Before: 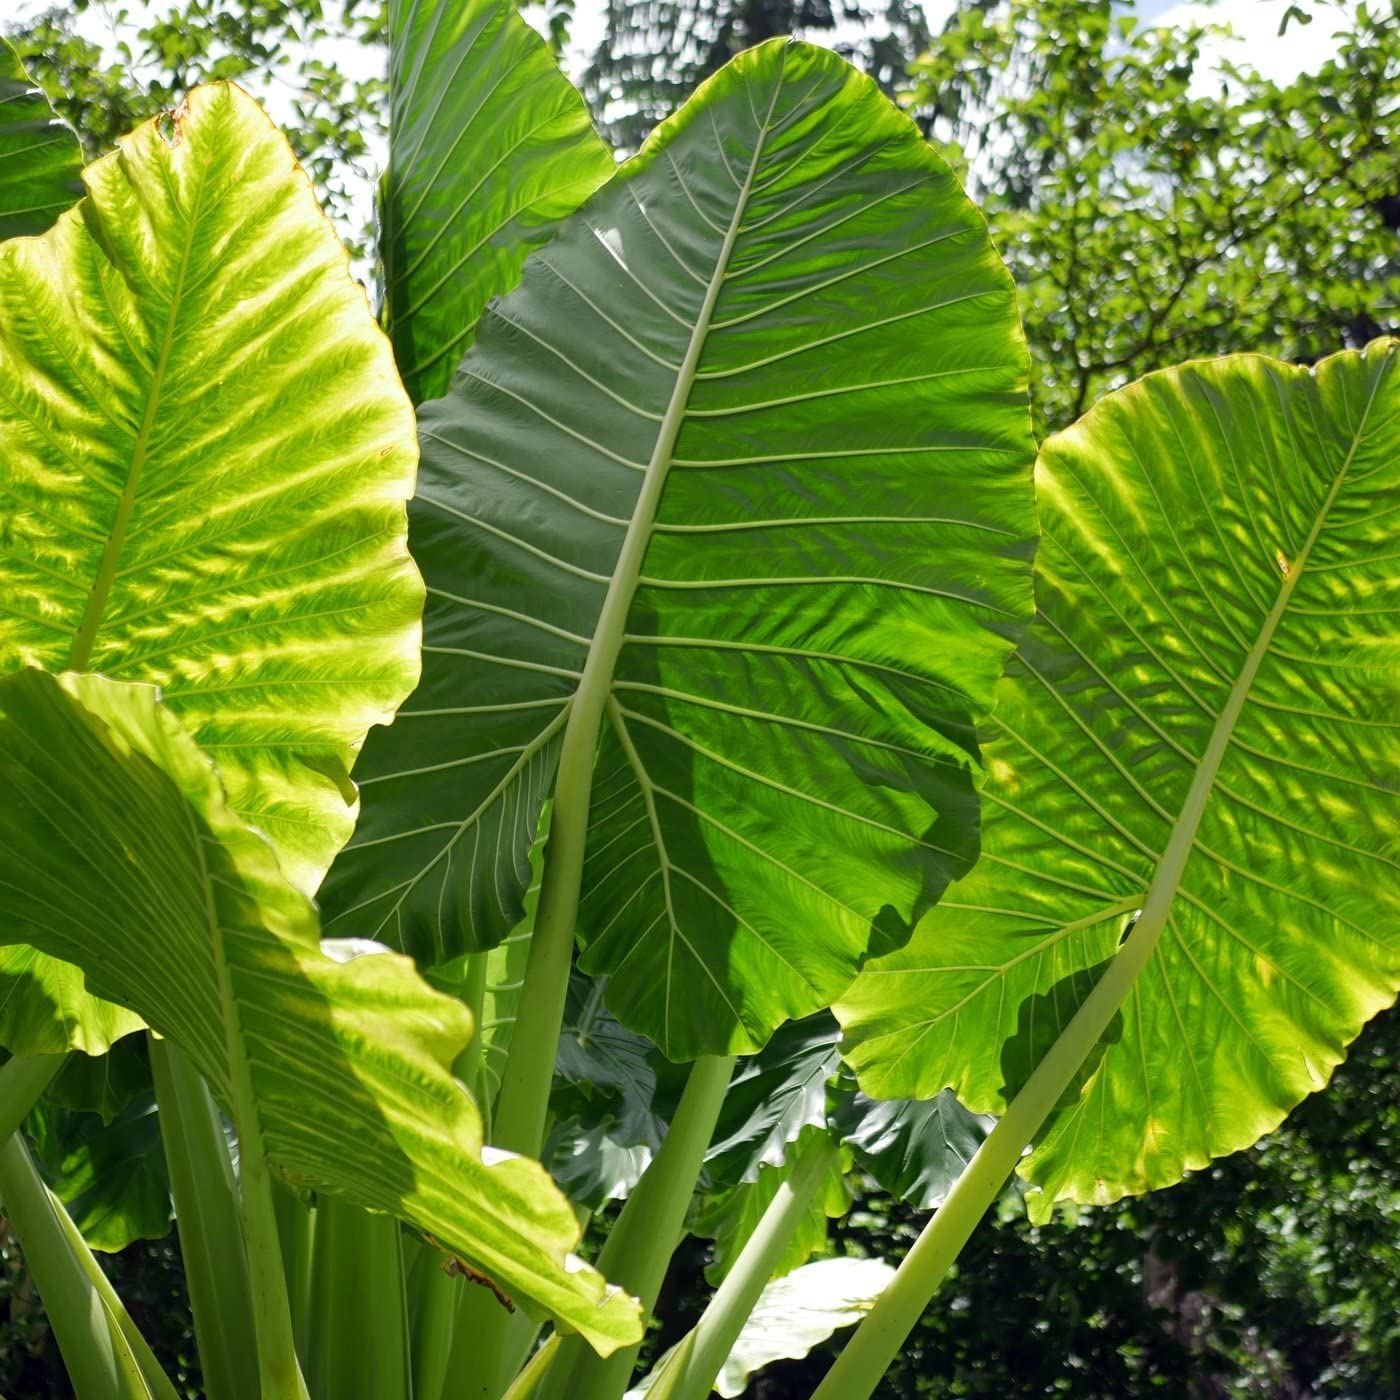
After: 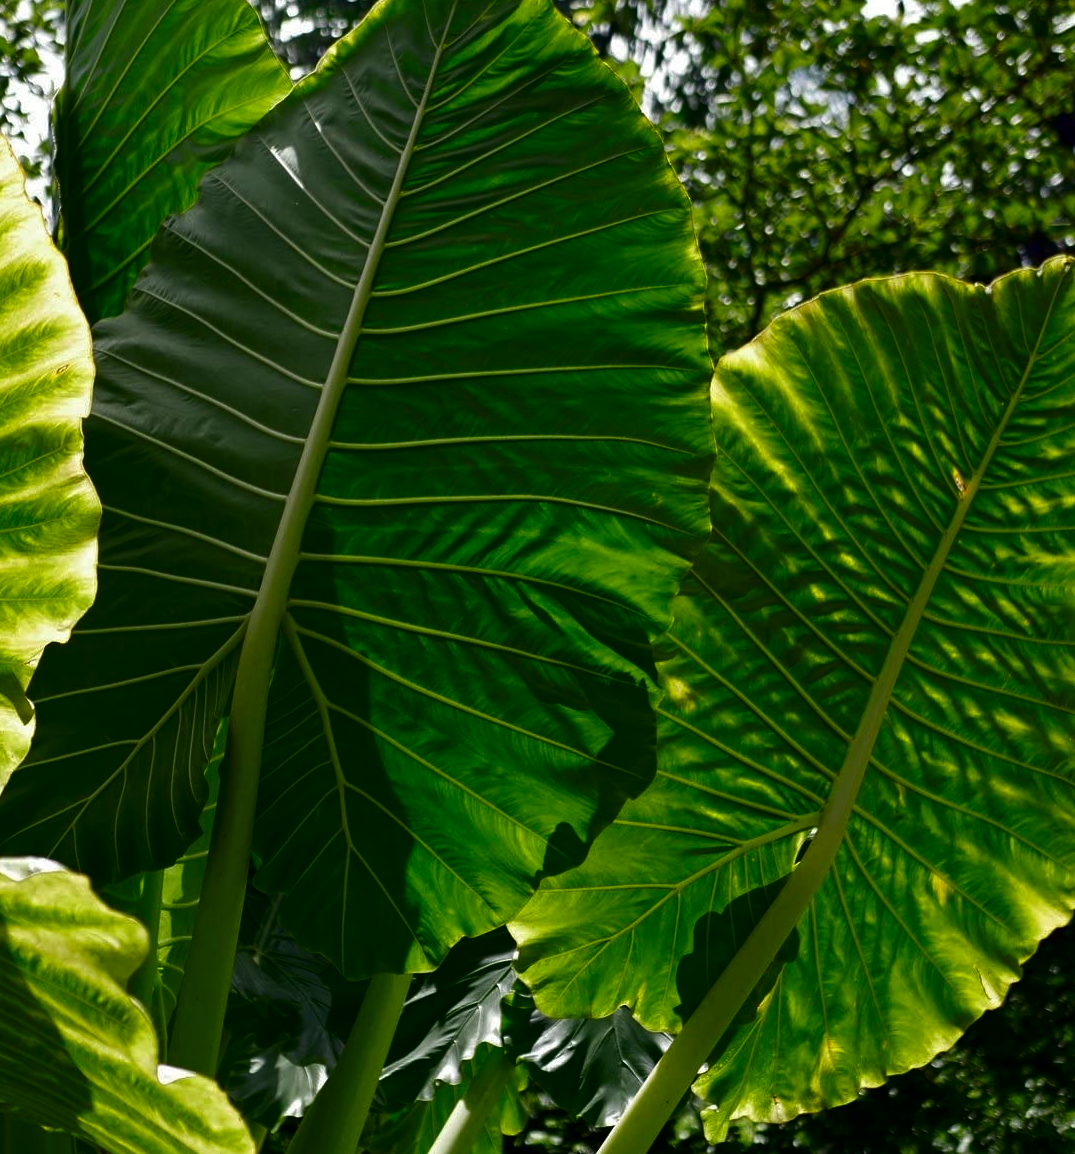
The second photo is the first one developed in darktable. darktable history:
contrast brightness saturation: brightness -0.534
crop: left 23.17%, top 5.896%, bottom 11.615%
